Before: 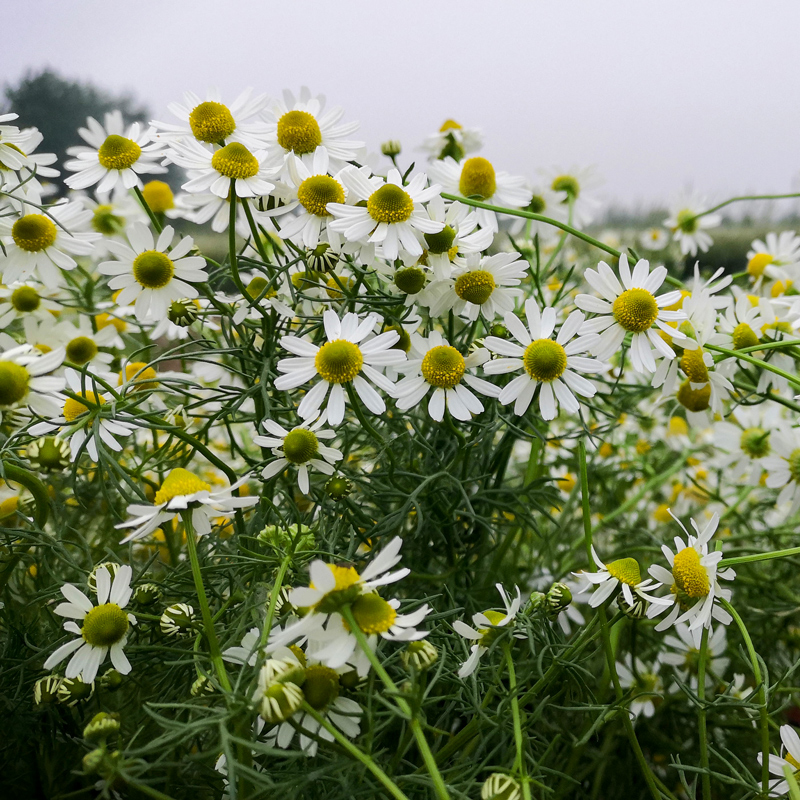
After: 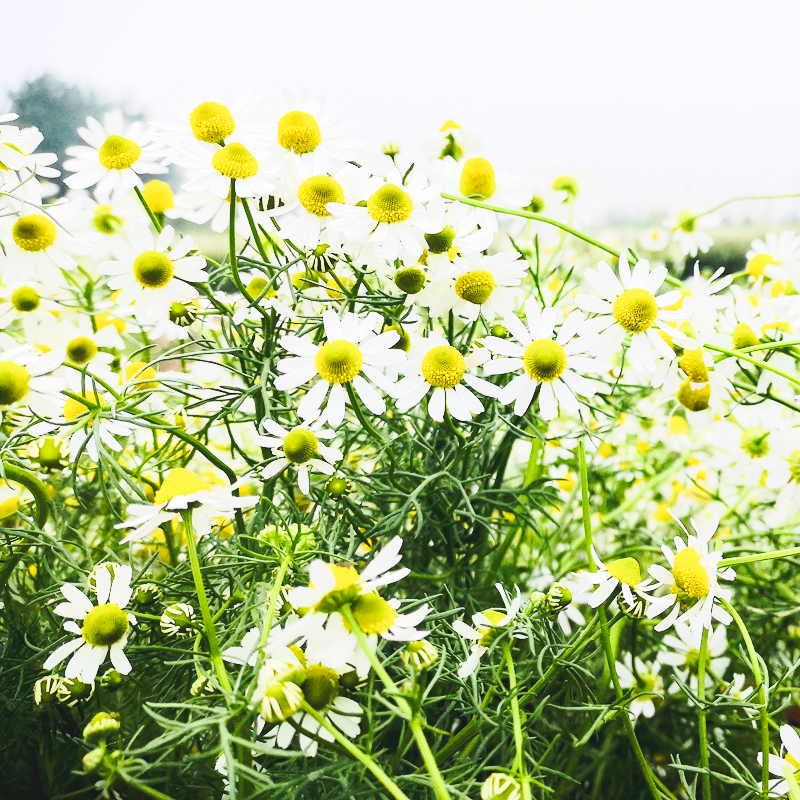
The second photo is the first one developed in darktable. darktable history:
base curve: curves: ch0 [(0, 0.007) (0.028, 0.063) (0.121, 0.311) (0.46, 0.743) (0.859, 0.957) (1, 1)], preserve colors none
tone equalizer: -7 EV 0.14 EV, -6 EV 0.563 EV, -5 EV 1.18 EV, -4 EV 1.36 EV, -3 EV 1.17 EV, -2 EV 0.6 EV, -1 EV 0.168 EV, edges refinement/feathering 500, mask exposure compensation -1.57 EV, preserve details no
exposure: black level correction 0.001, compensate exposure bias true, compensate highlight preservation false
contrast brightness saturation: contrast 0.028, brightness 0.064, saturation 0.127
